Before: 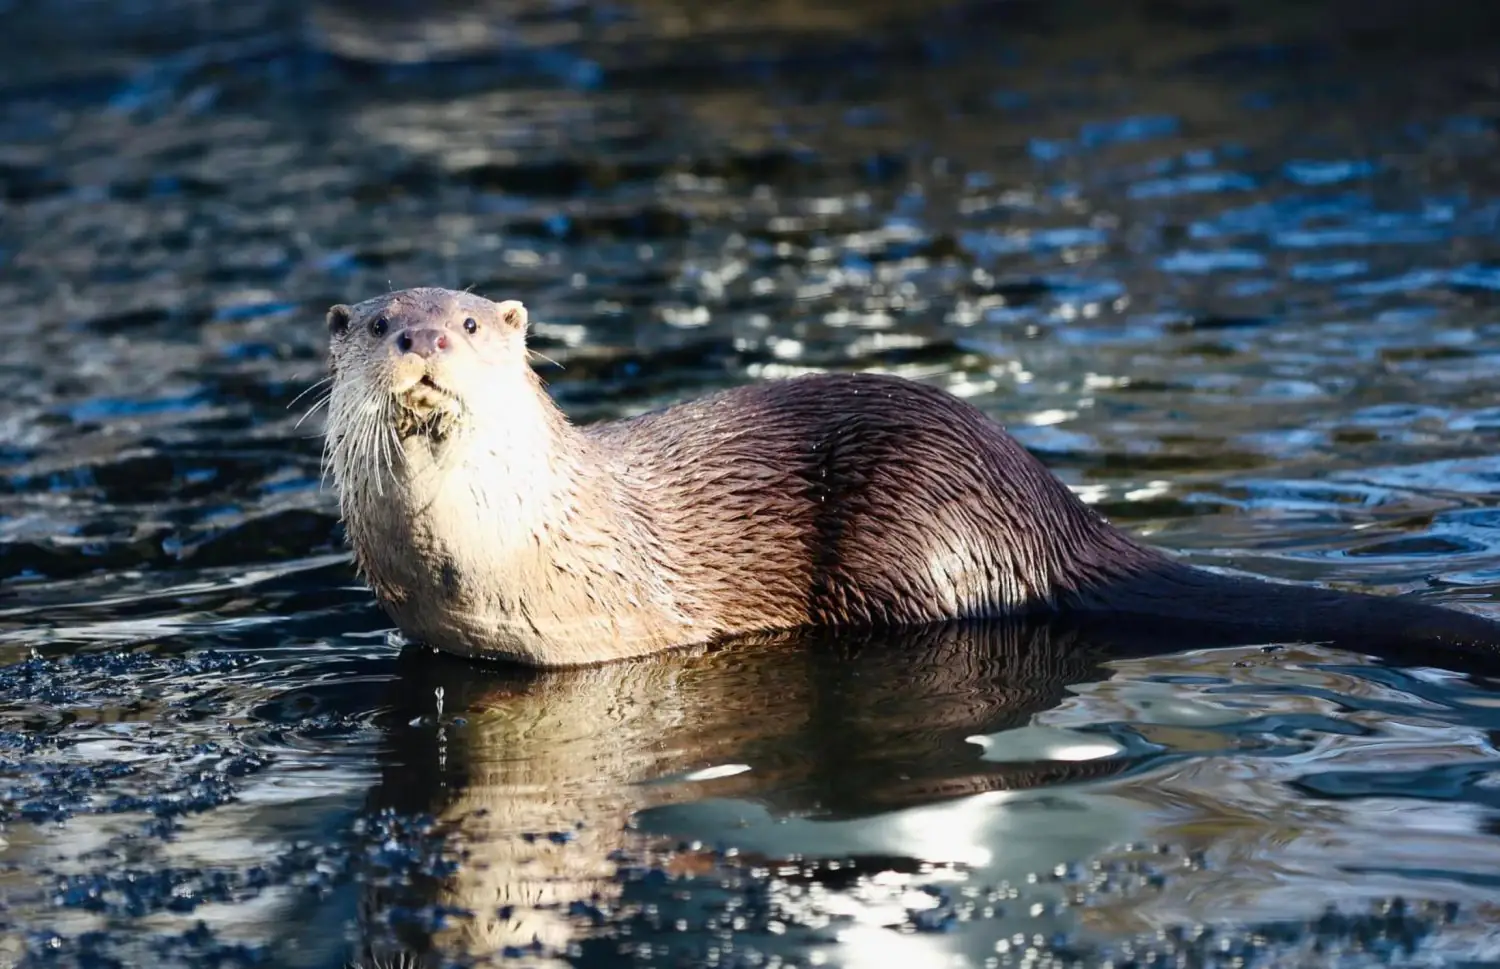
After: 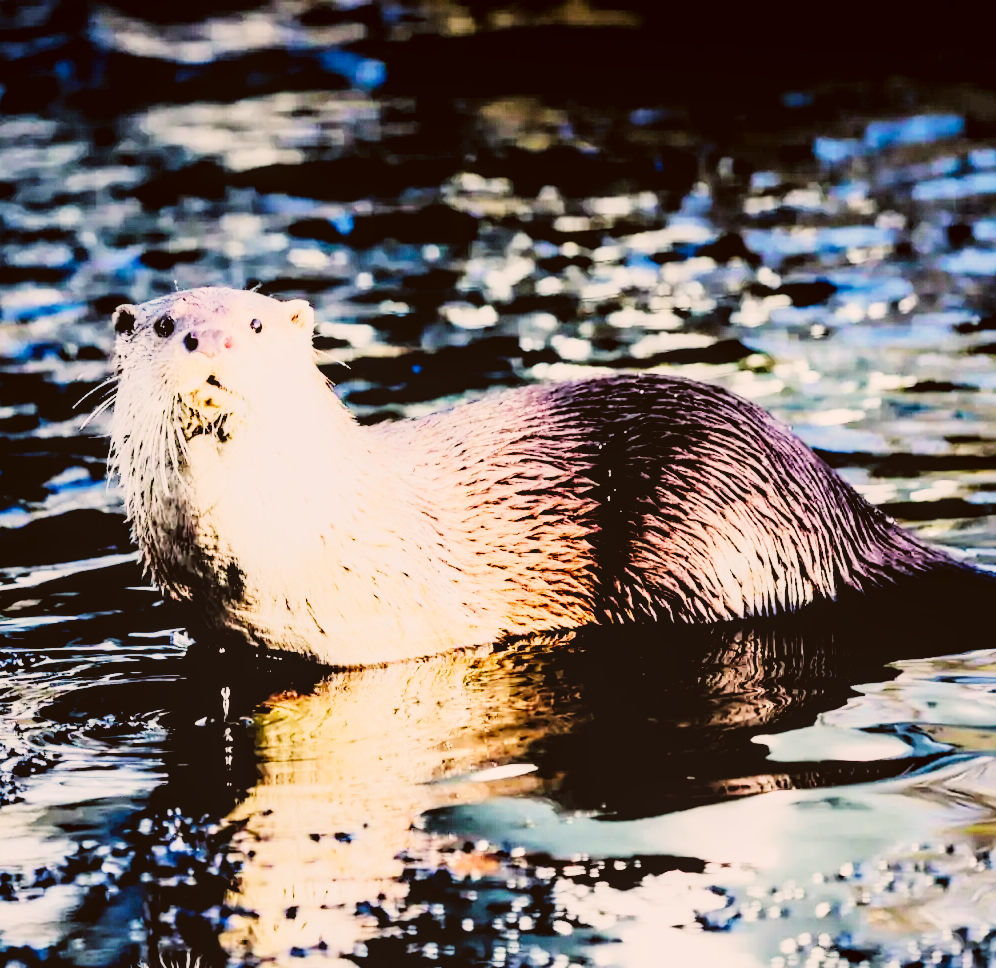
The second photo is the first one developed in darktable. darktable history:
color correction: highlights a* 6.33, highlights b* 7.45, shadows a* 6.6, shadows b* 7.45, saturation 0.883
crop and rotate: left 14.309%, right 19.266%
tone curve: curves: ch0 [(0, 0) (0.003, 0.002) (0.011, 0.002) (0.025, 0.002) (0.044, 0.002) (0.069, 0.002) (0.1, 0.003) (0.136, 0.008) (0.177, 0.03) (0.224, 0.058) (0.277, 0.139) (0.335, 0.233) (0.399, 0.363) (0.468, 0.506) (0.543, 0.649) (0.623, 0.781) (0.709, 0.88) (0.801, 0.956) (0.898, 0.994) (1, 1)], preserve colors none
filmic rgb: black relative exposure -5.05 EV, white relative exposure 3.99 EV, hardness 2.9, contrast 1.3, highlights saturation mix -31.14%, color science v6 (2022)
tone equalizer: -7 EV 0.152 EV, -6 EV 0.563 EV, -5 EV 1.14 EV, -4 EV 1.31 EV, -3 EV 1.17 EV, -2 EV 0.6 EV, -1 EV 0.145 EV, edges refinement/feathering 500, mask exposure compensation -1.57 EV, preserve details no
local contrast: detail 110%
